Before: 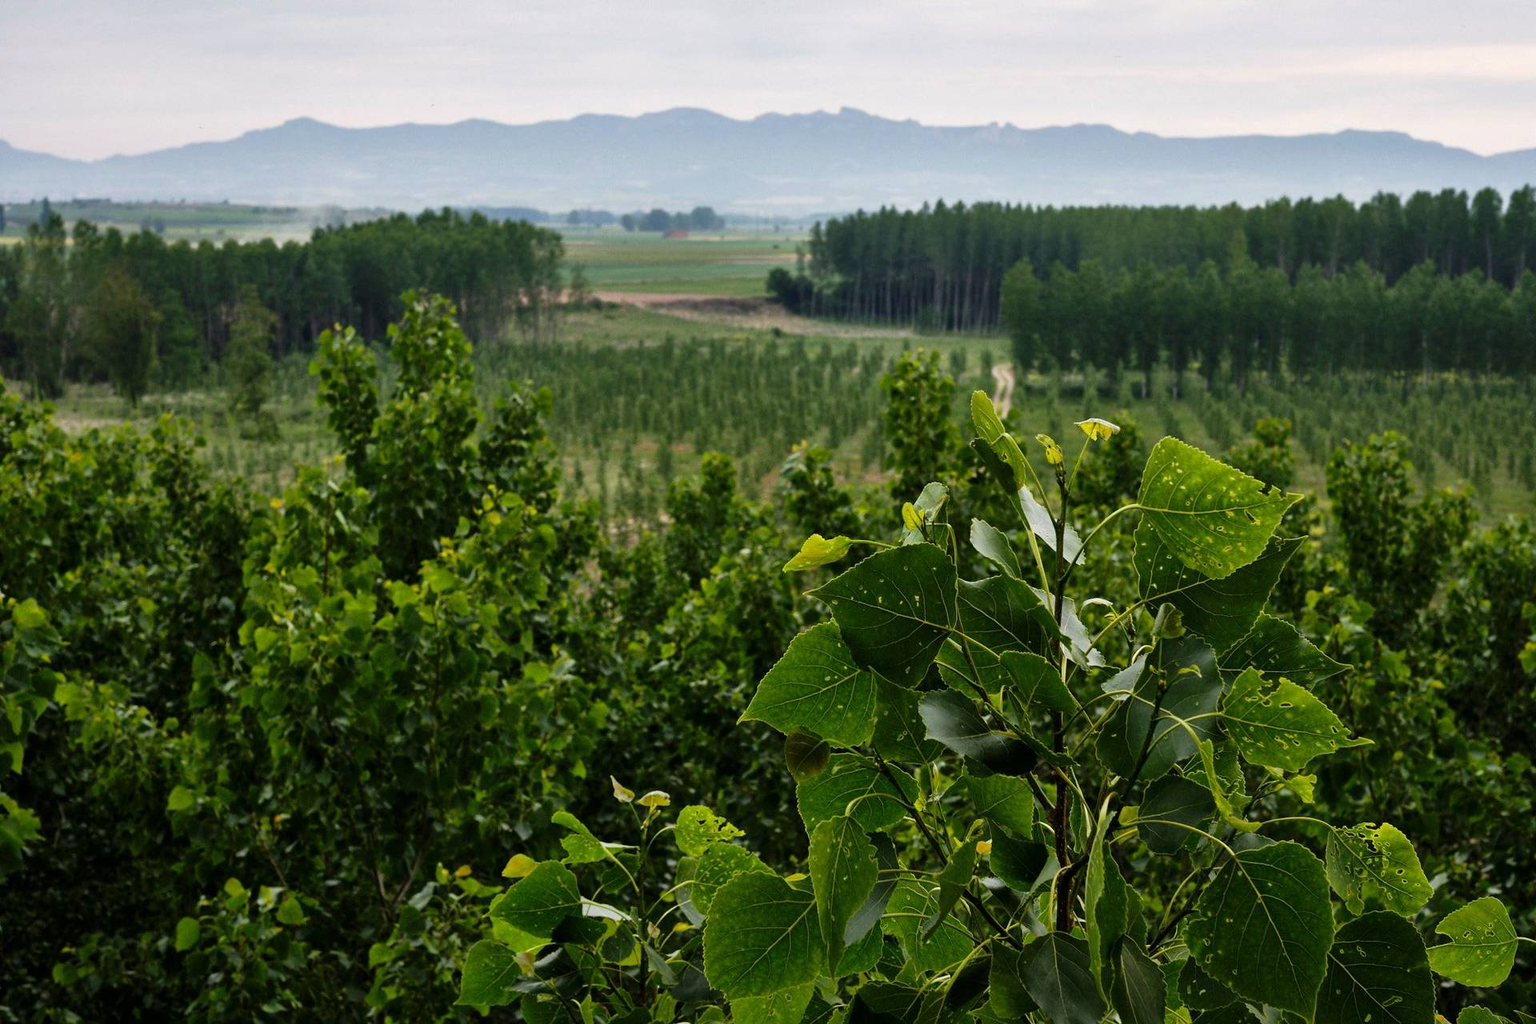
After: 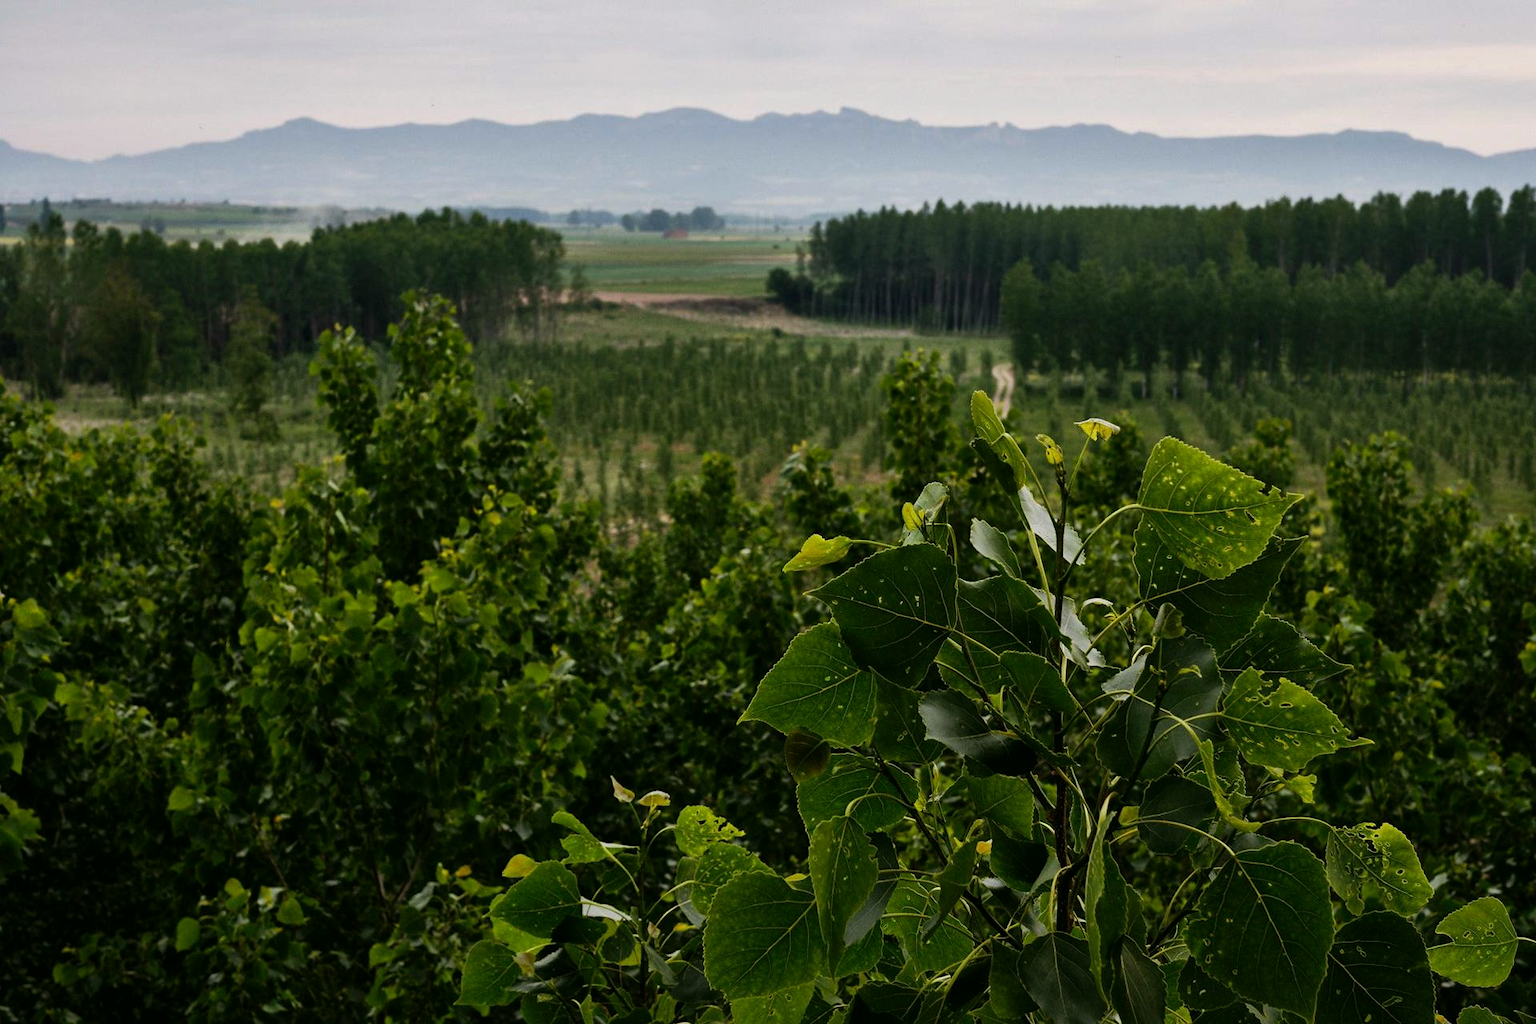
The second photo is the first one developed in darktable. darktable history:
exposure: exposure -0.582 EV, compensate highlight preservation false
color balance: mode lift, gamma, gain (sRGB), lift [1, 0.99, 1.01, 0.992], gamma [1, 1.037, 0.974, 0.963]
tone equalizer: -8 EV -0.417 EV, -7 EV -0.389 EV, -6 EV -0.333 EV, -5 EV -0.222 EV, -3 EV 0.222 EV, -2 EV 0.333 EV, -1 EV 0.389 EV, +0 EV 0.417 EV, edges refinement/feathering 500, mask exposure compensation -1.57 EV, preserve details no
